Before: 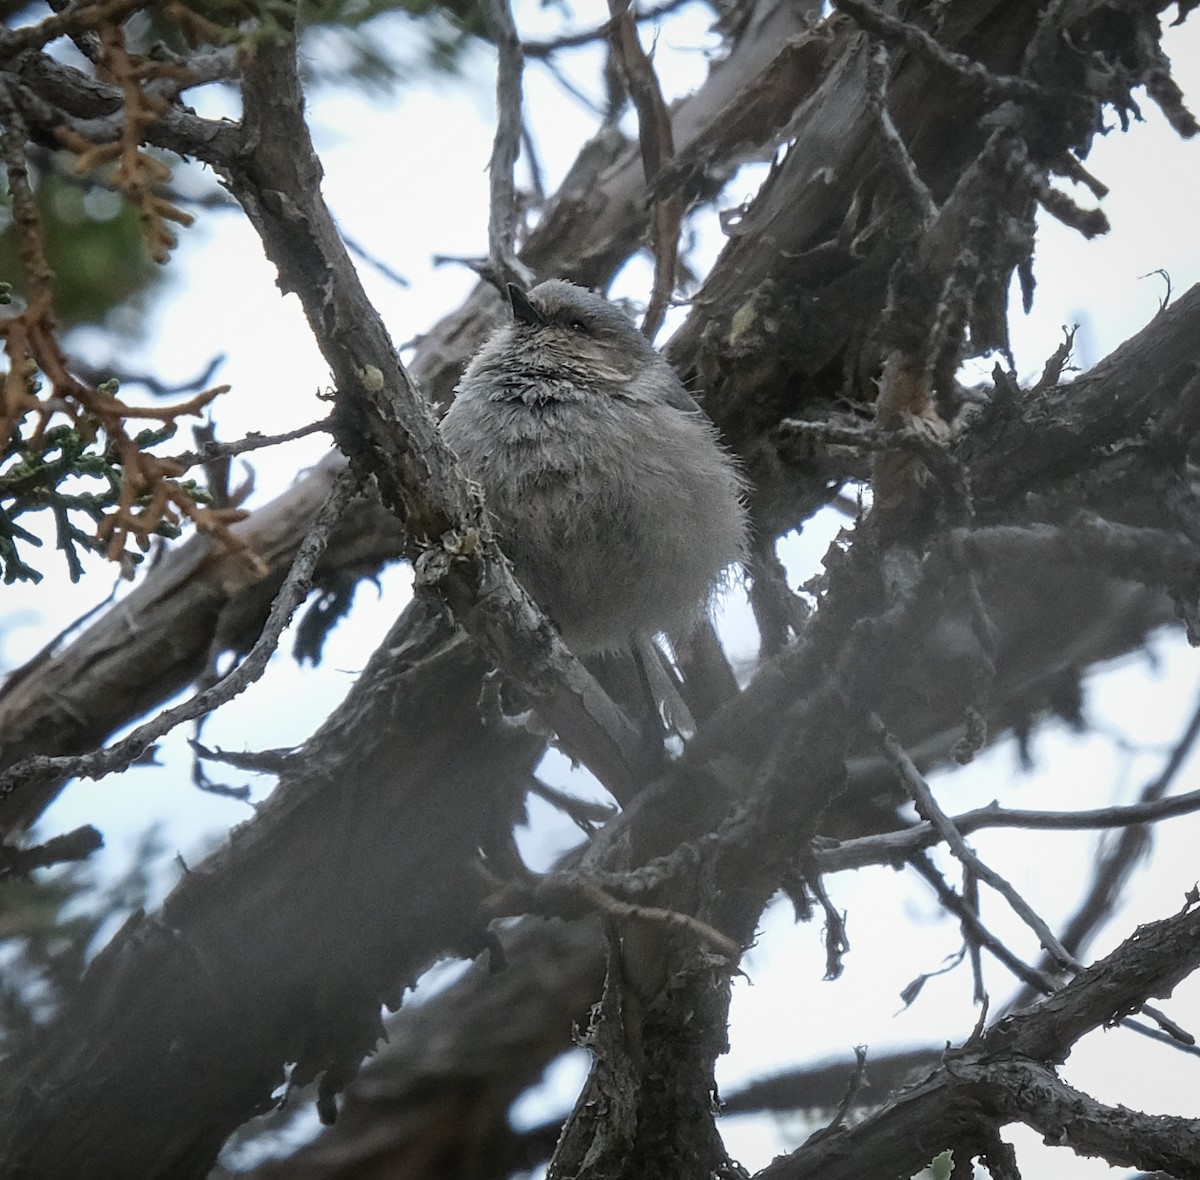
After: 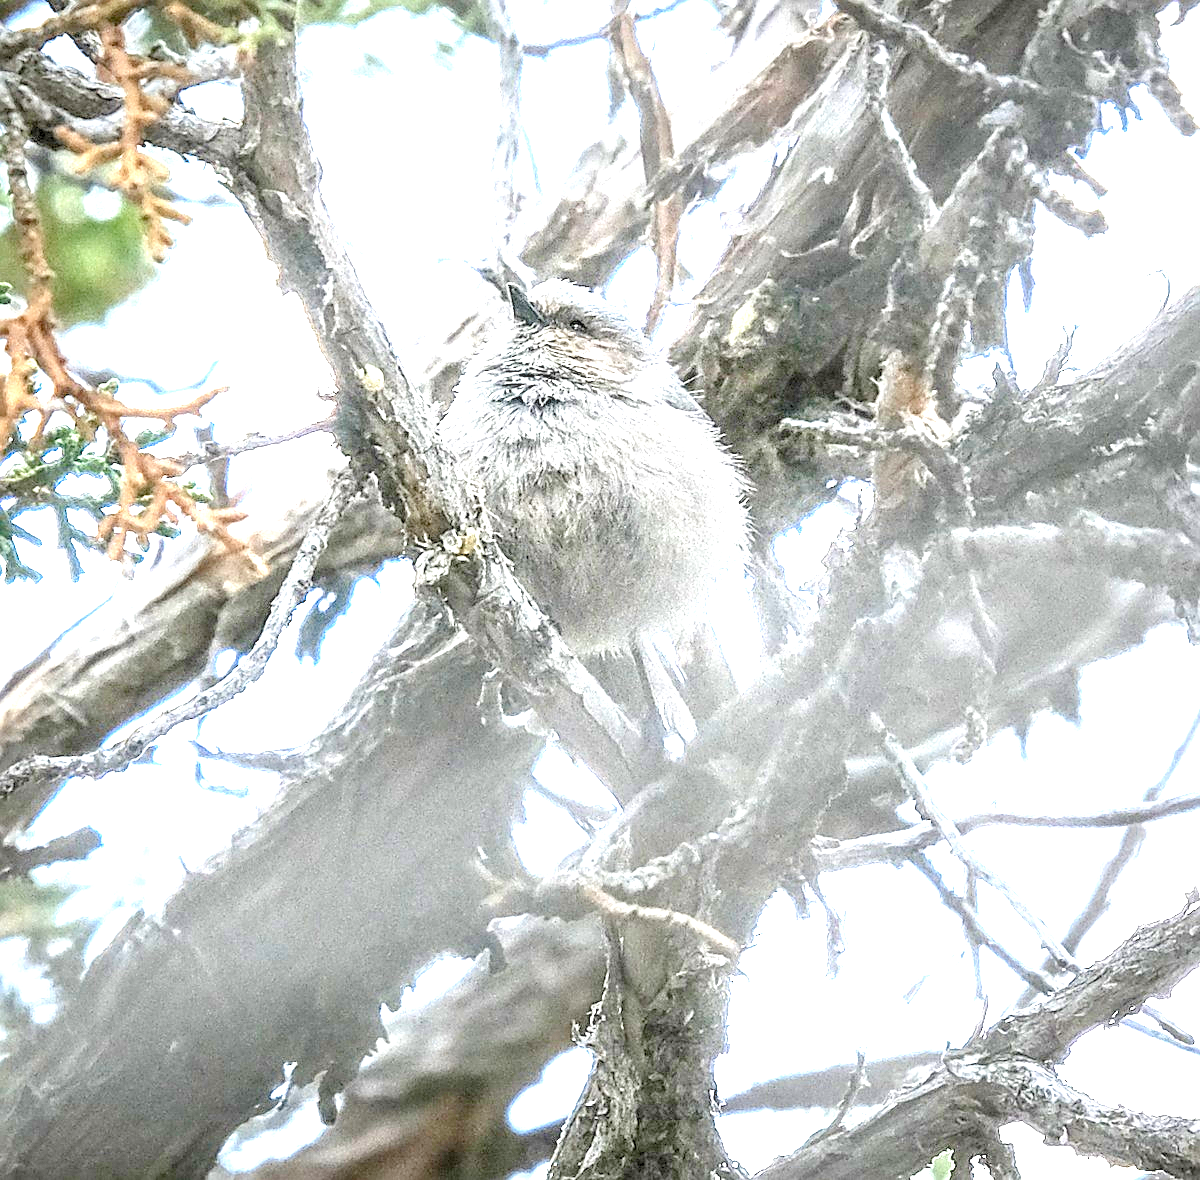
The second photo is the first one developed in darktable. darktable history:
local contrast: detail 130%
sharpen: on, module defaults
exposure: black level correction 0.001, exposure 2 EV, compensate highlight preservation false
levels: levels [0.036, 0.364, 0.827]
